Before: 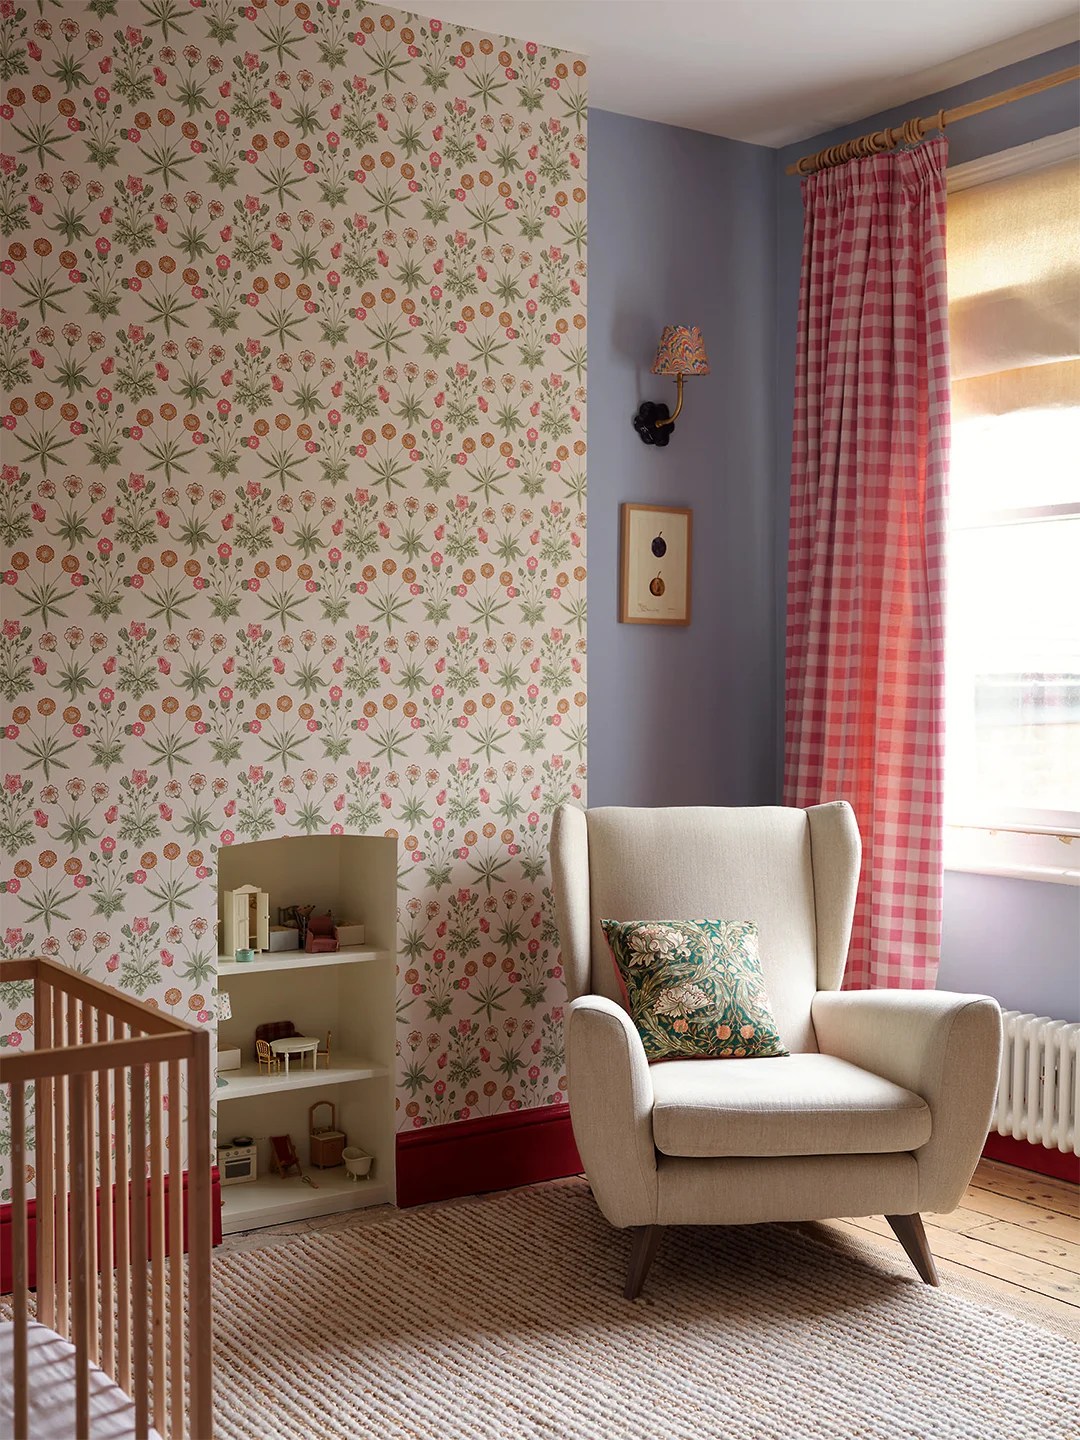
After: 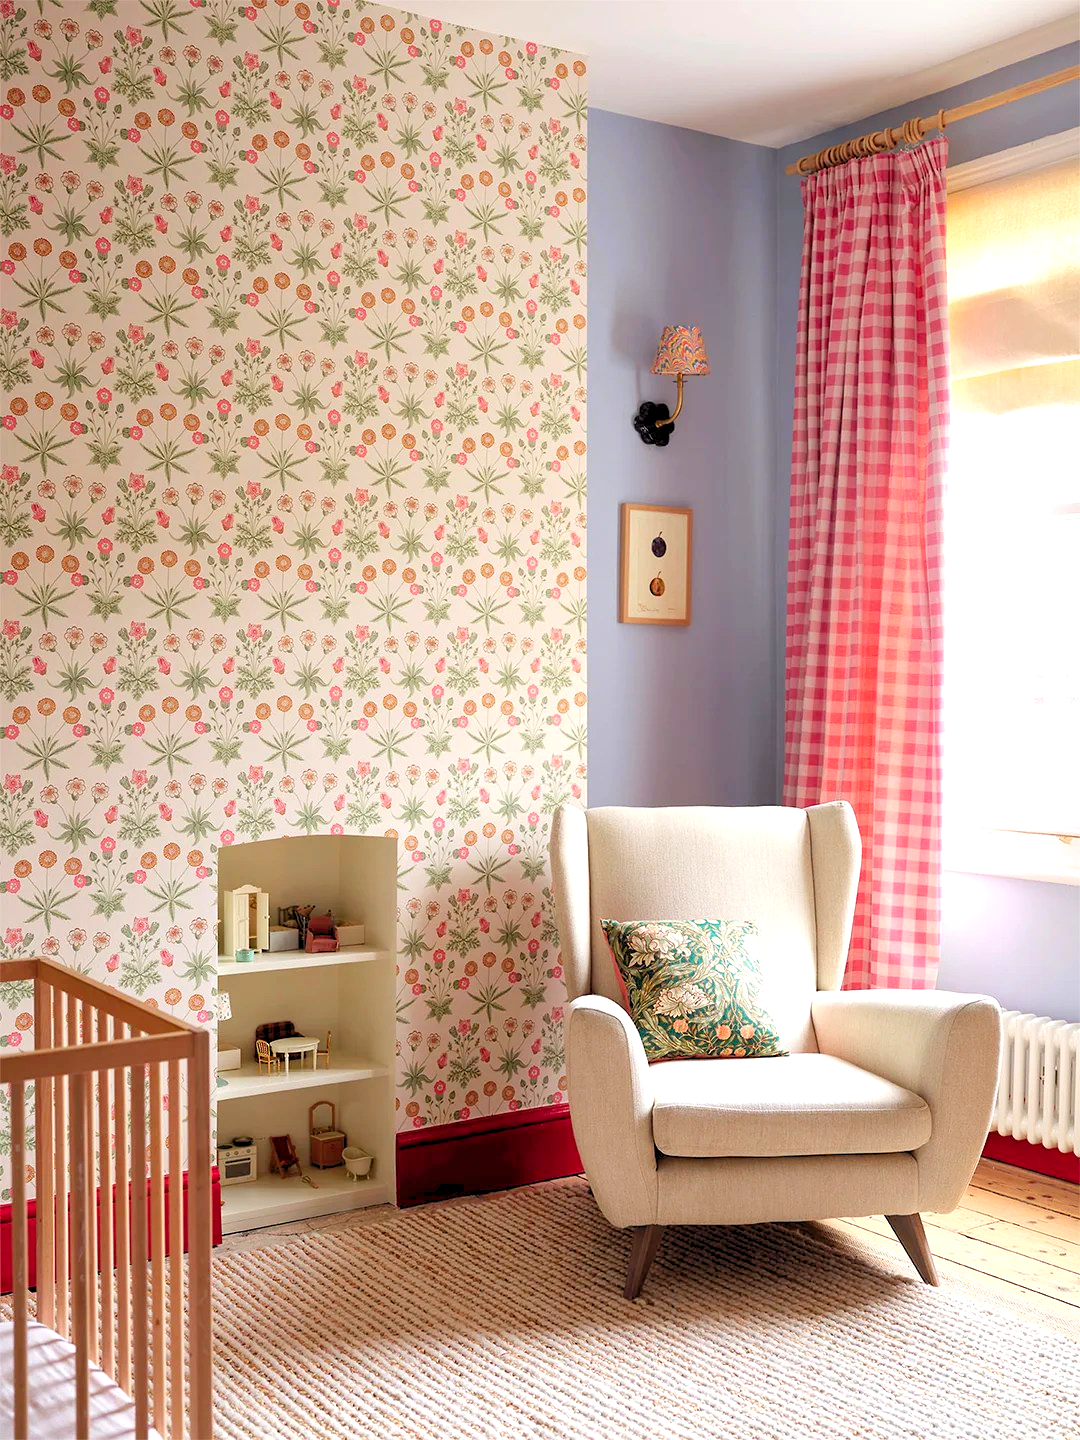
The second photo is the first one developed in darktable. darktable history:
levels: levels [0.036, 0.364, 0.827]
